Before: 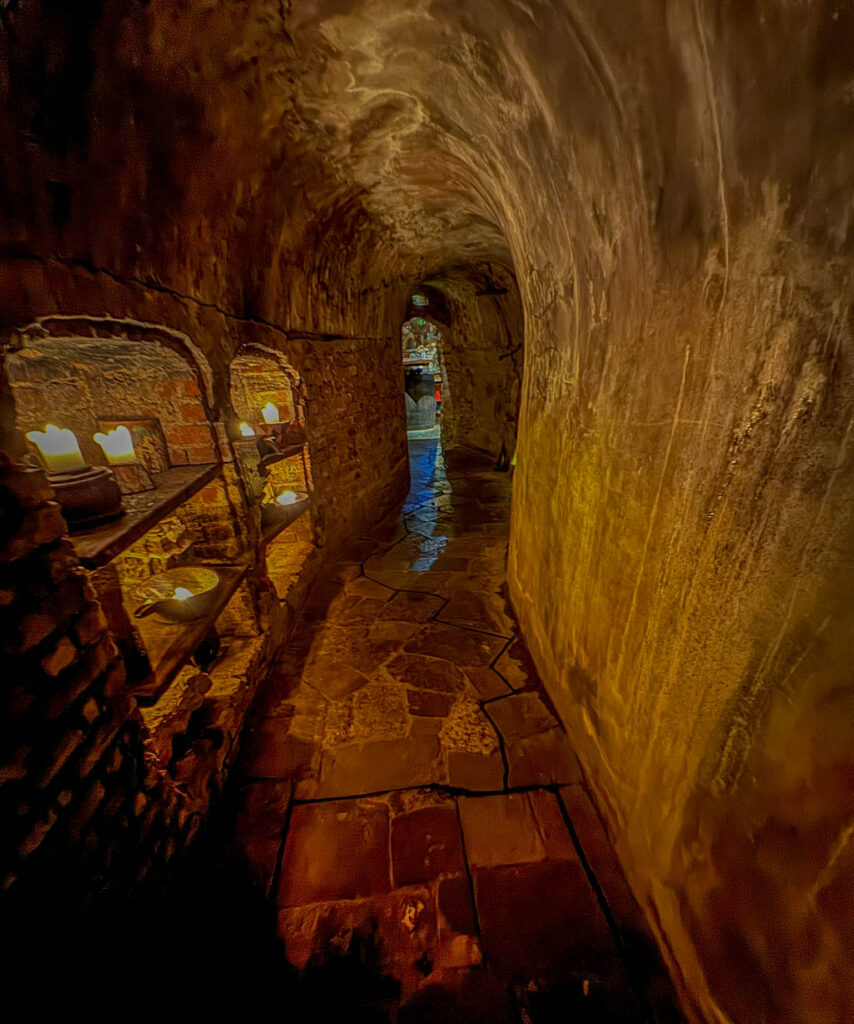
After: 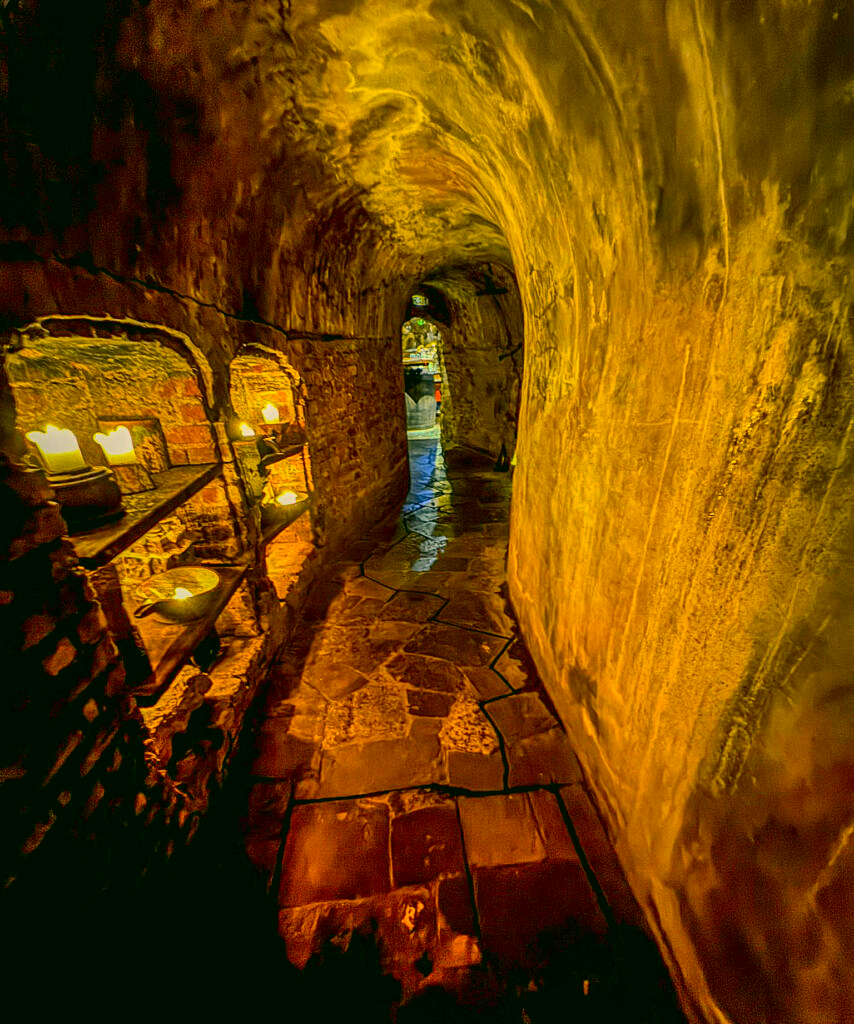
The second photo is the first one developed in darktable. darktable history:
tone curve: curves: ch0 [(0, 0) (0.11, 0.081) (0.256, 0.259) (0.398, 0.475) (0.498, 0.611) (0.65, 0.757) (0.835, 0.883) (1, 0.961)]; ch1 [(0, 0) (0.346, 0.307) (0.408, 0.369) (0.453, 0.457) (0.482, 0.479) (0.502, 0.498) (0.521, 0.51) (0.553, 0.554) (0.618, 0.65) (0.693, 0.727) (1, 1)]; ch2 [(0, 0) (0.358, 0.362) (0.434, 0.46) (0.485, 0.494) (0.5, 0.494) (0.511, 0.508) (0.537, 0.55) (0.579, 0.599) (0.621, 0.693) (1, 1)], color space Lab, independent channels, preserve colors none
color correction: highlights a* 5.3, highlights b* 24.26, shadows a* -15.58, shadows b* 4.02
exposure: black level correction 0.001, exposure 0.5 EV, compensate exposure bias true, compensate highlight preservation false
